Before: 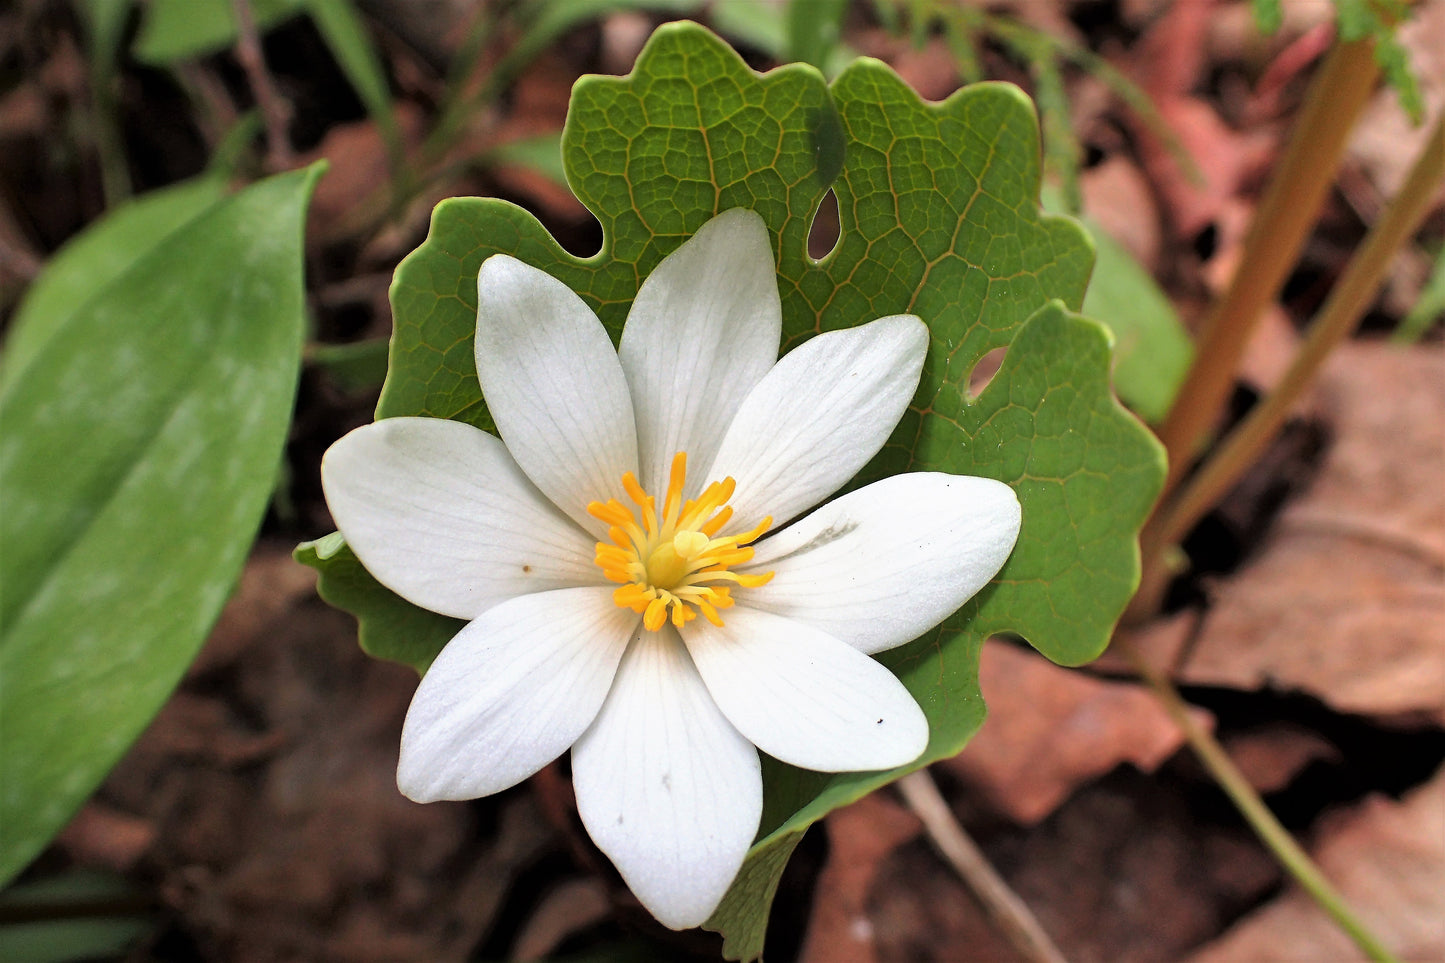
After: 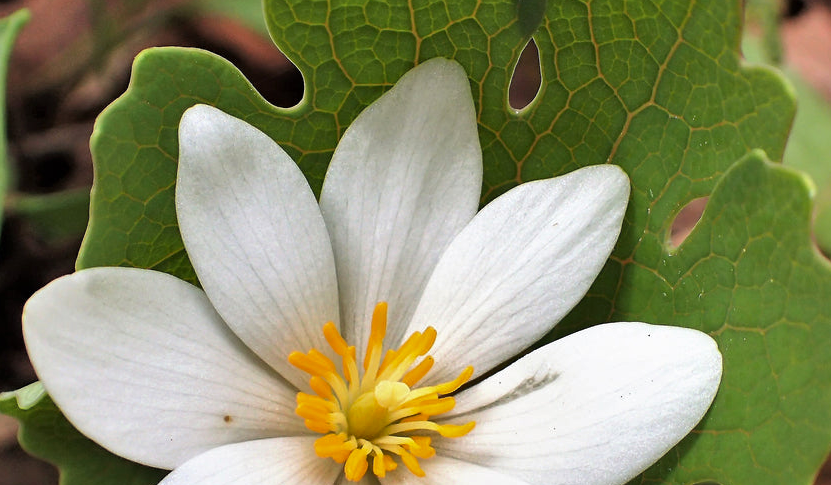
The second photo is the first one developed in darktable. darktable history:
shadows and highlights: low approximation 0.01, soften with gaussian
crop: left 20.744%, top 15.609%, right 21.746%, bottom 33.97%
